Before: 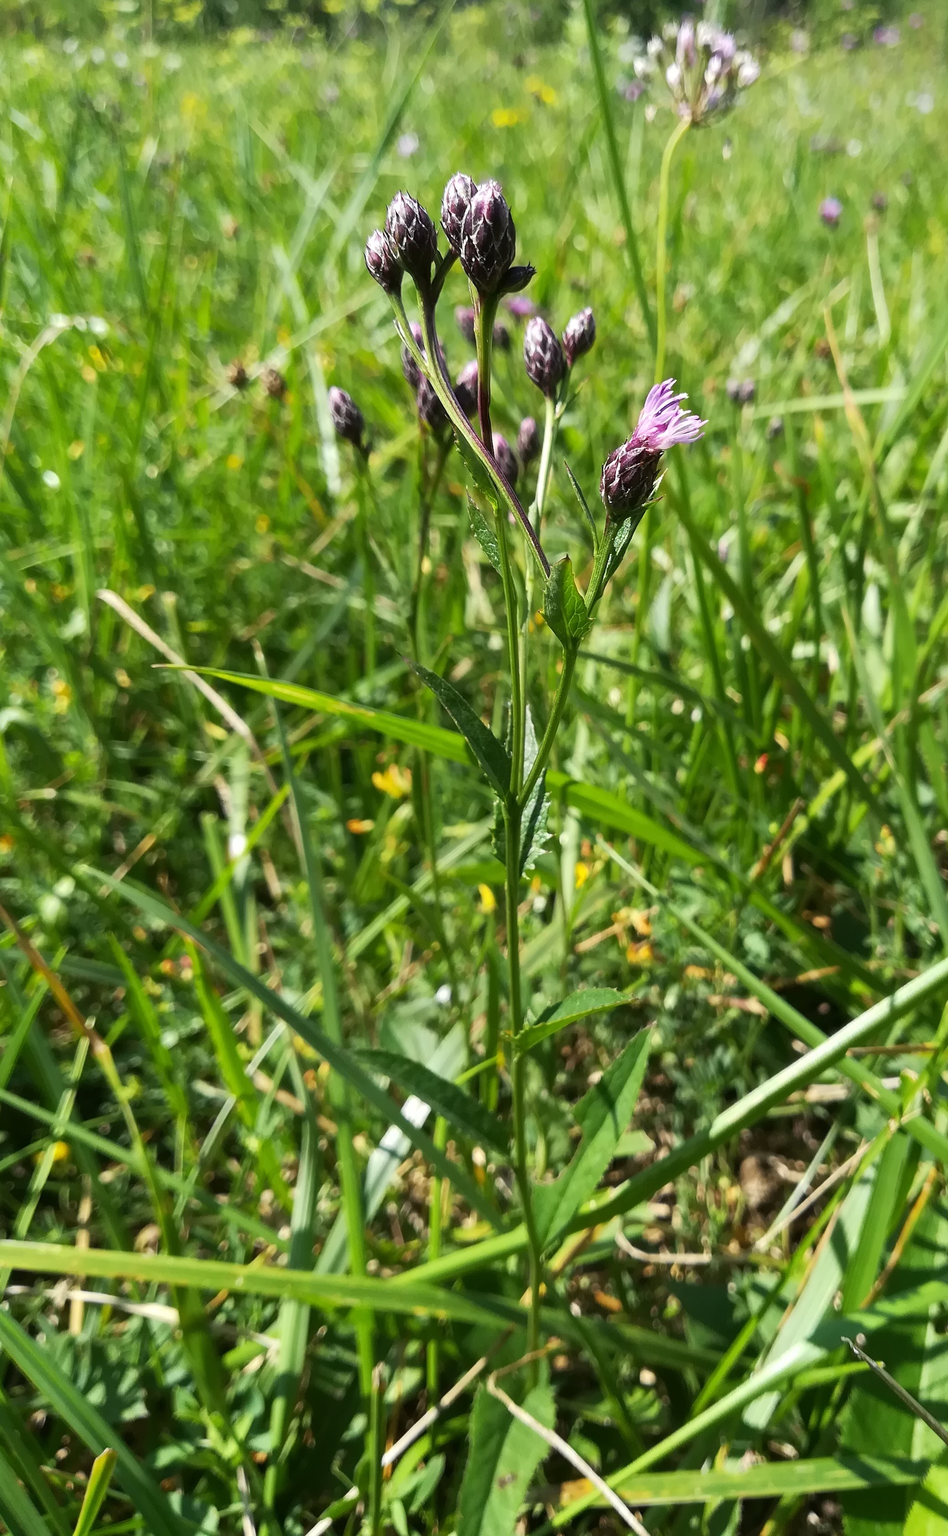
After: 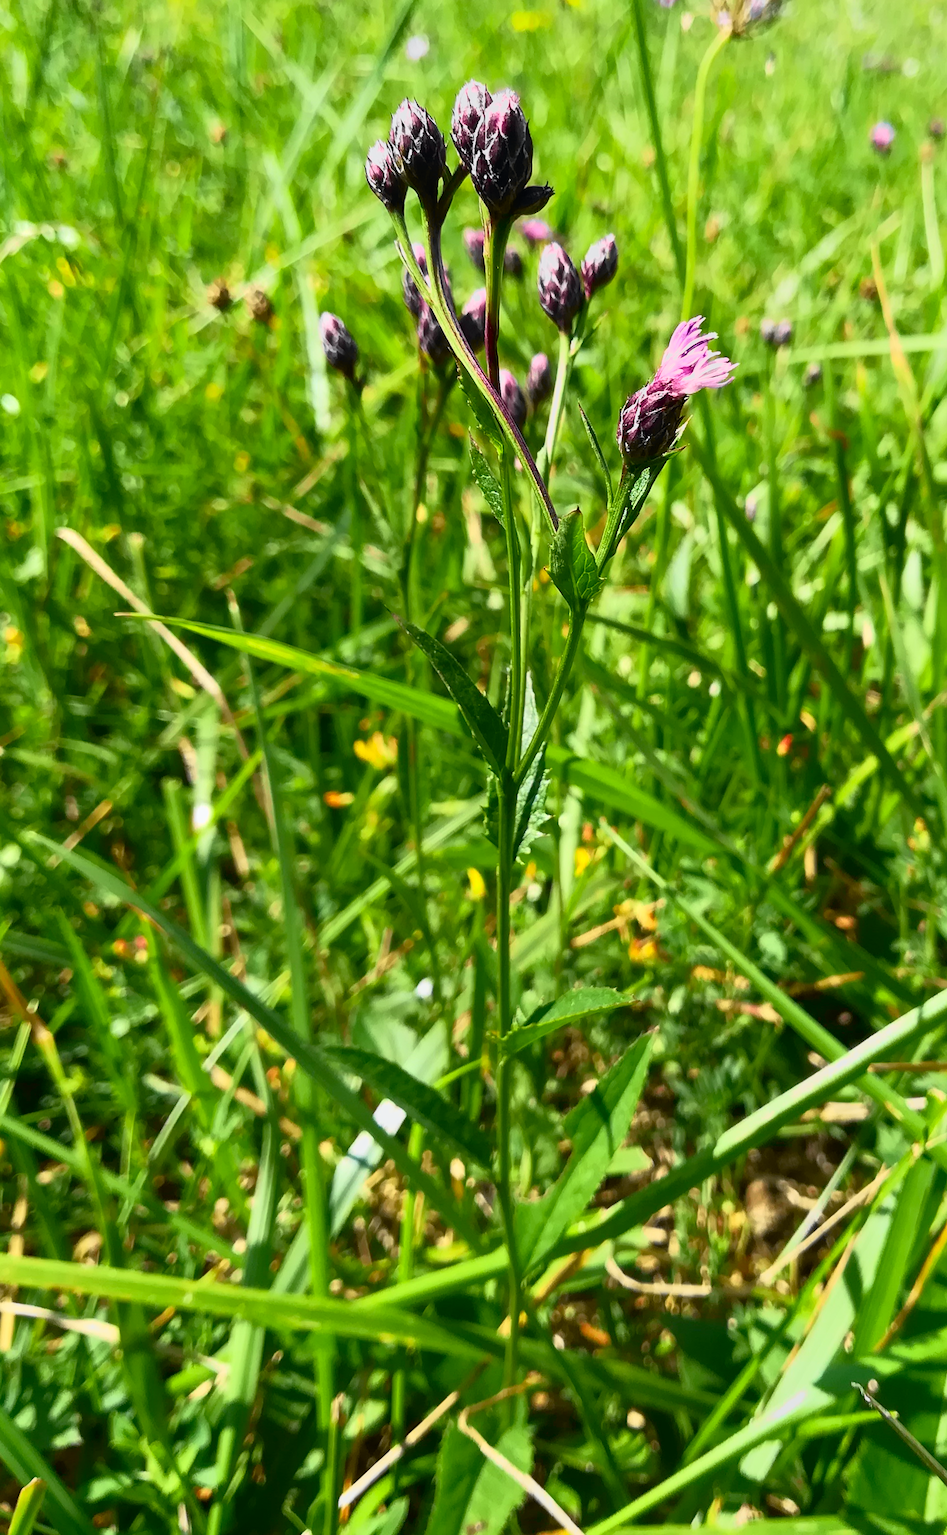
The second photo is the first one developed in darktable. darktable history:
tone curve: curves: ch0 [(0, 0) (0.071, 0.047) (0.266, 0.26) (0.491, 0.552) (0.753, 0.818) (1, 0.983)]; ch1 [(0, 0) (0.346, 0.307) (0.408, 0.369) (0.463, 0.443) (0.482, 0.493) (0.502, 0.5) (0.517, 0.518) (0.546, 0.587) (0.588, 0.643) (0.651, 0.709) (1, 1)]; ch2 [(0, 0) (0.346, 0.34) (0.434, 0.46) (0.485, 0.494) (0.5, 0.494) (0.517, 0.503) (0.535, 0.545) (0.583, 0.634) (0.625, 0.686) (1, 1)], color space Lab, independent channels, preserve colors none
crop and rotate: angle -1.96°, left 3.097%, top 4.154%, right 1.586%, bottom 0.529%
tone equalizer: -7 EV -0.63 EV, -6 EV 1 EV, -5 EV -0.45 EV, -4 EV 0.43 EV, -3 EV 0.41 EV, -2 EV 0.15 EV, -1 EV -0.15 EV, +0 EV -0.39 EV, smoothing diameter 25%, edges refinement/feathering 10, preserve details guided filter
